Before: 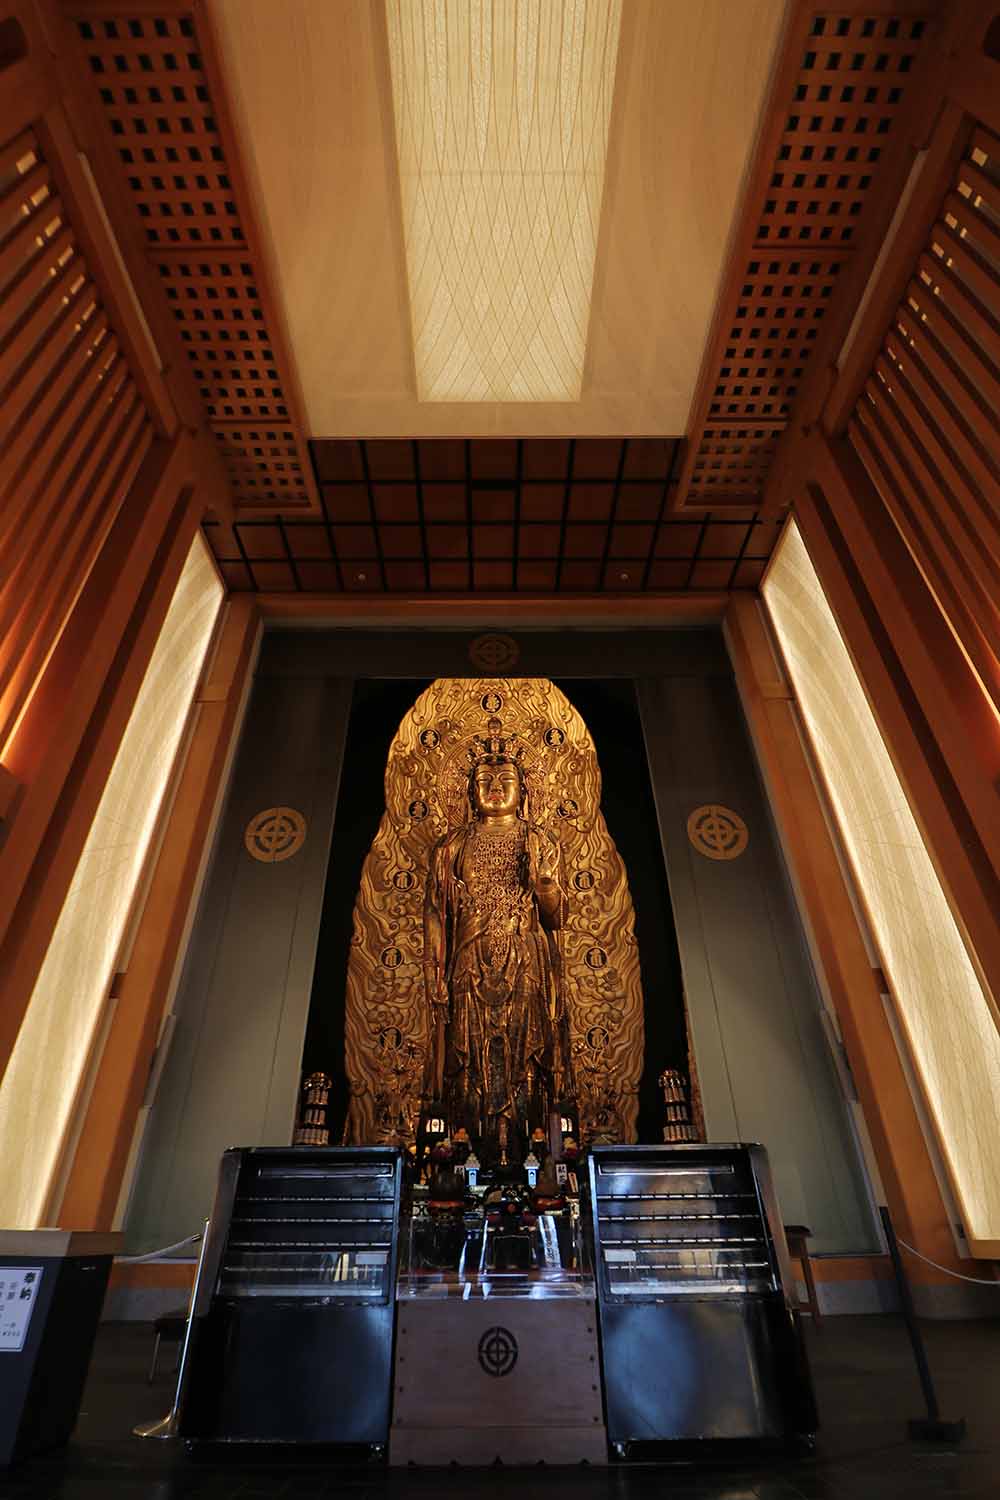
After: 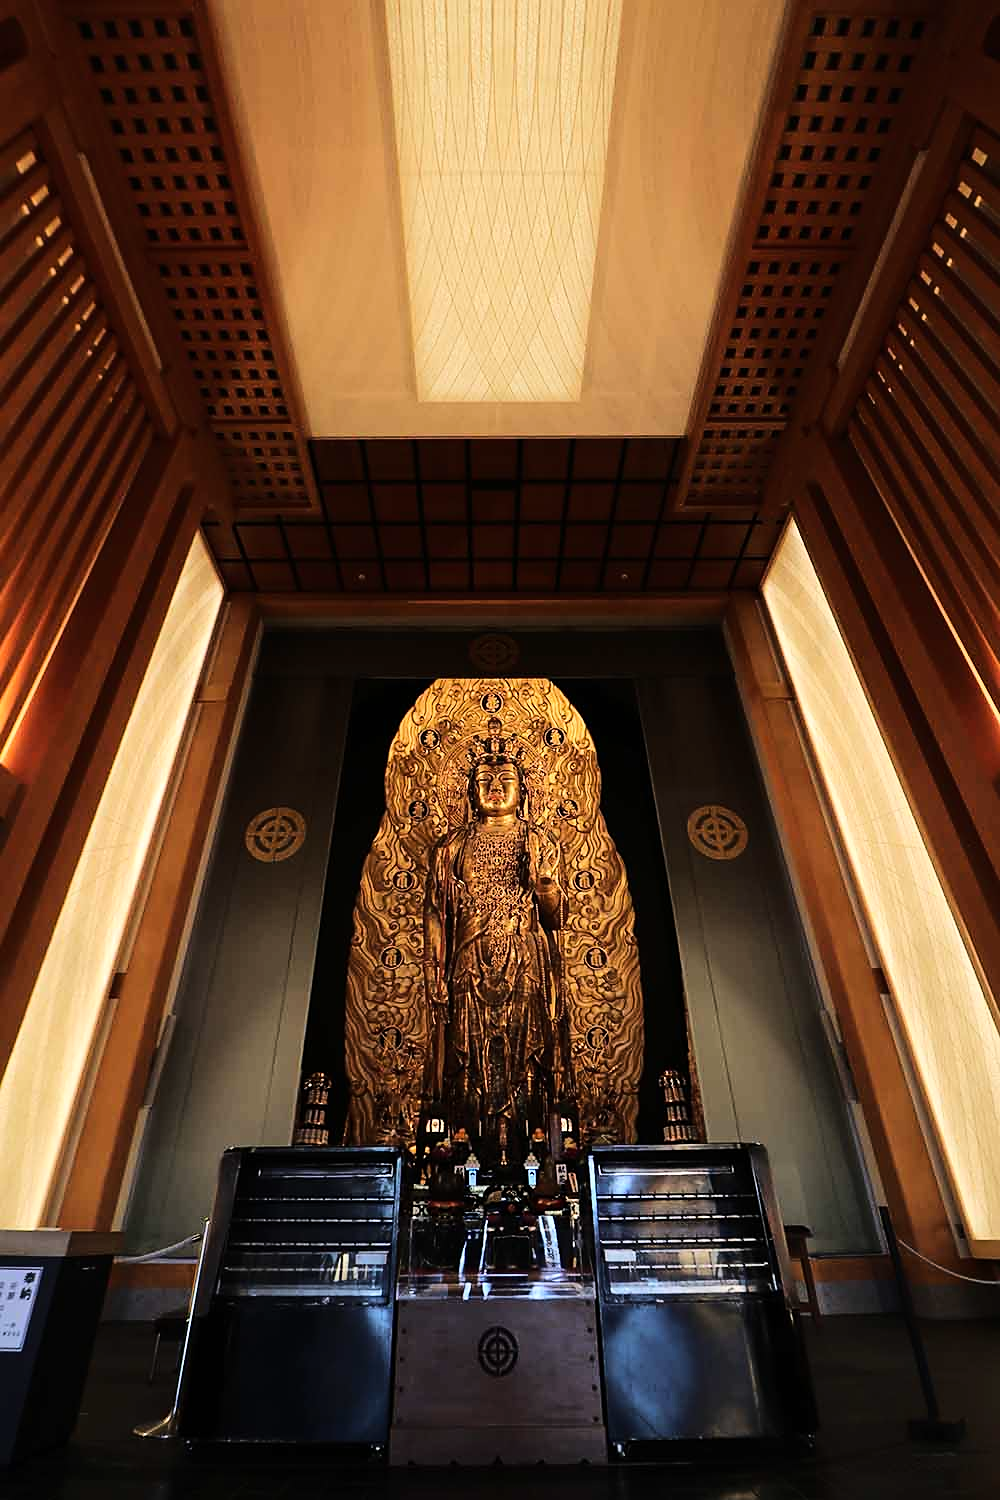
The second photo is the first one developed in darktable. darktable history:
base curve: curves: ch0 [(0, 0) (0.036, 0.025) (0.121, 0.166) (0.206, 0.329) (0.605, 0.79) (1, 1)]
sharpen: radius 1.501, amount 0.408, threshold 1.204
